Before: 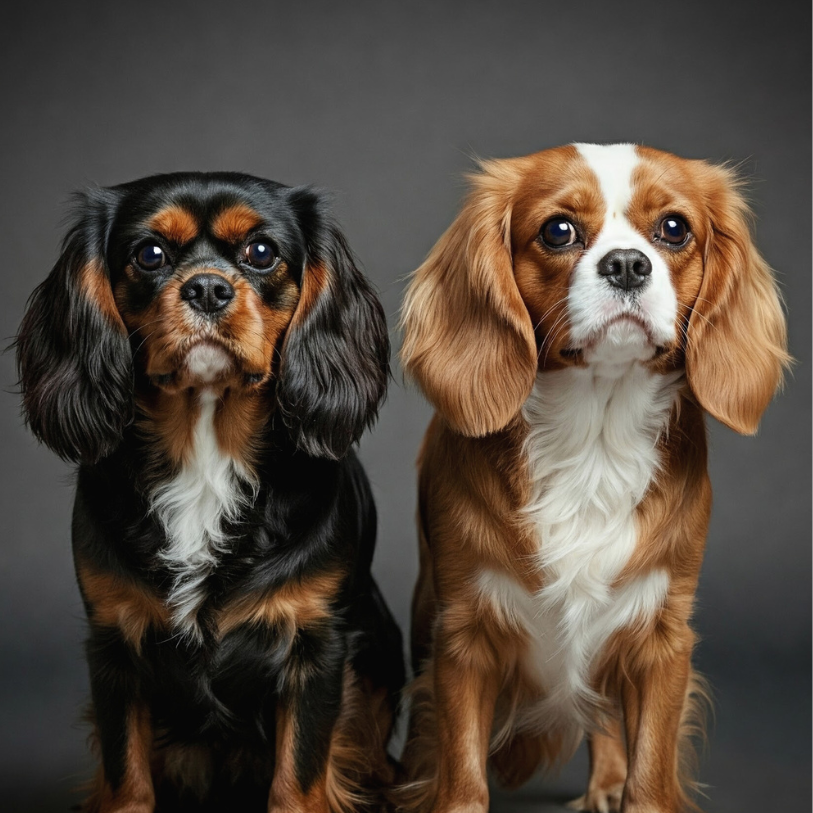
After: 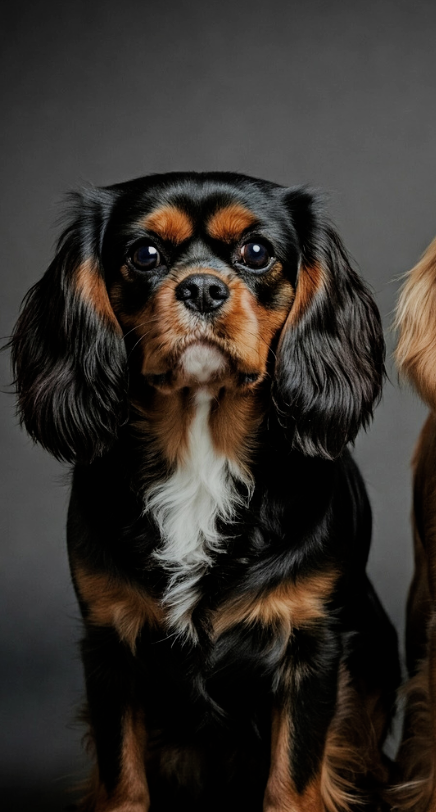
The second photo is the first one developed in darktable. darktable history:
crop: left 0.735%, right 45.537%, bottom 0.083%
filmic rgb: black relative exposure -7.65 EV, white relative exposure 4.56 EV, threshold 5.97 EV, hardness 3.61, enable highlight reconstruction true
